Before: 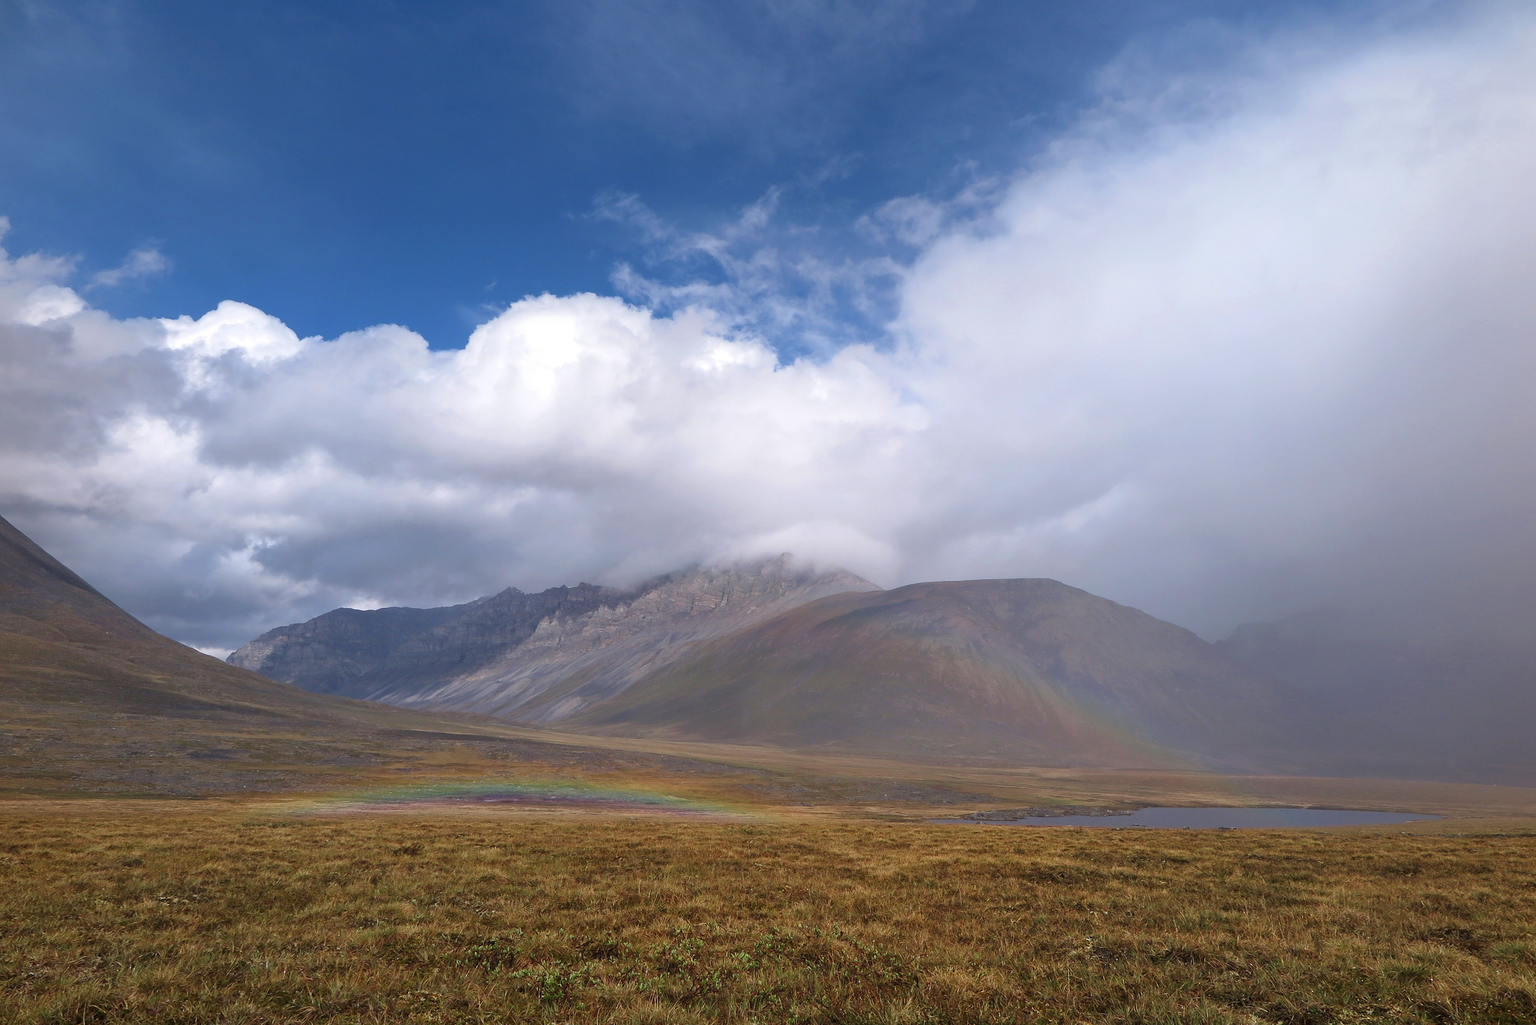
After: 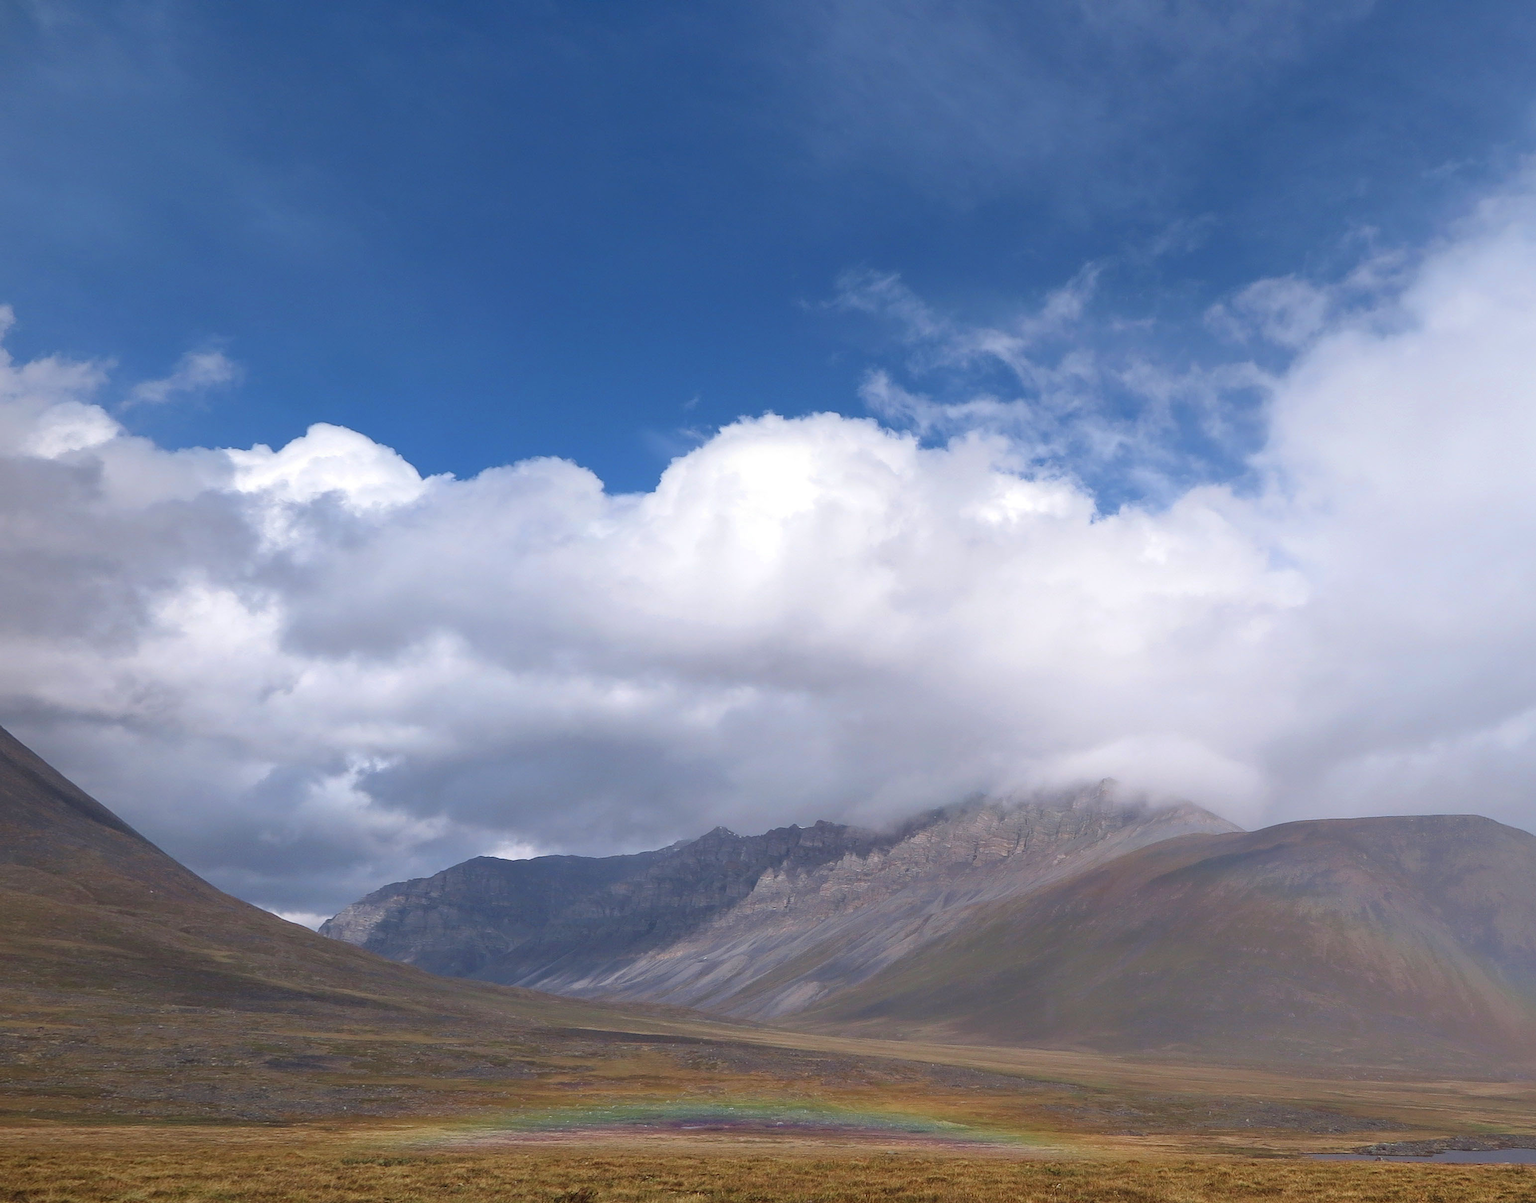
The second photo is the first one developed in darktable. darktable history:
crop: right 28.986%, bottom 16.574%
